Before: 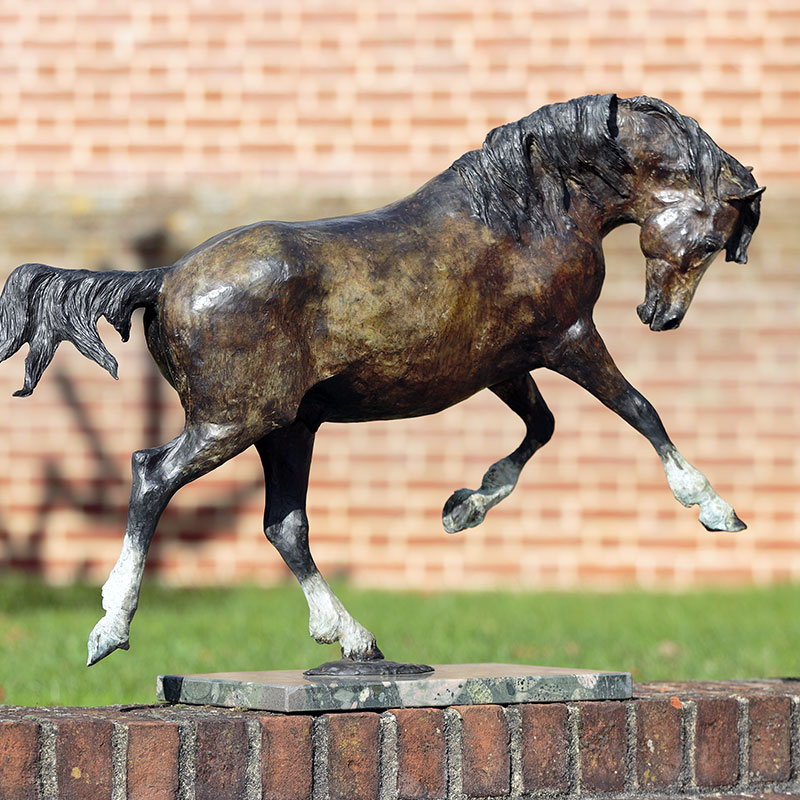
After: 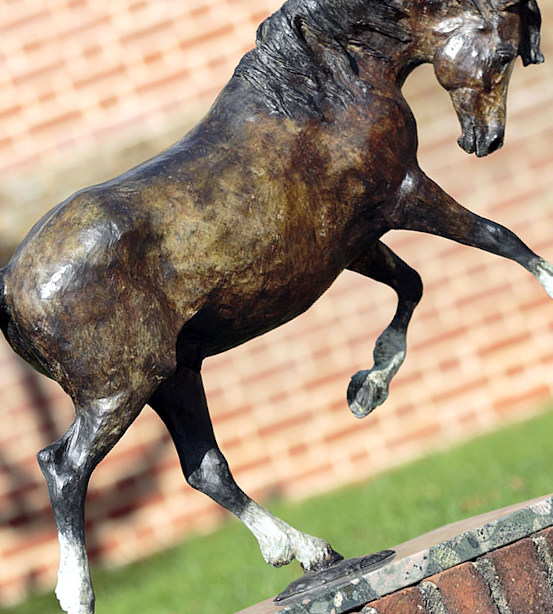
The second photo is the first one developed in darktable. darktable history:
exposure: exposure 0.132 EV, compensate exposure bias true, compensate highlight preservation false
crop and rotate: angle 20.58°, left 6.965%, right 3.937%, bottom 1.105%
